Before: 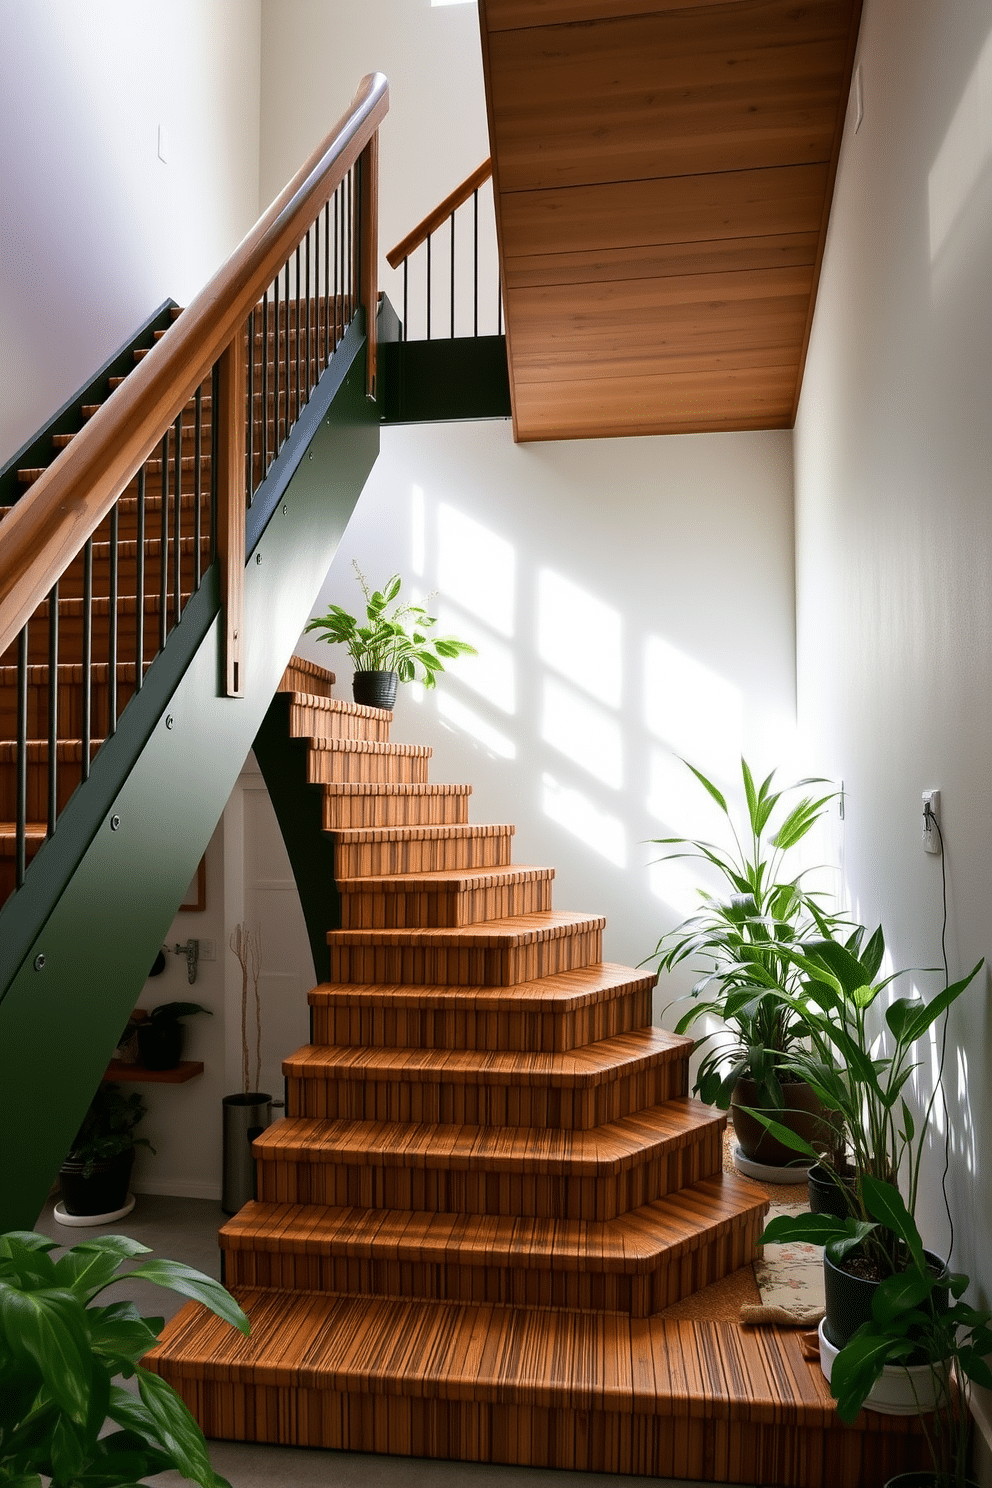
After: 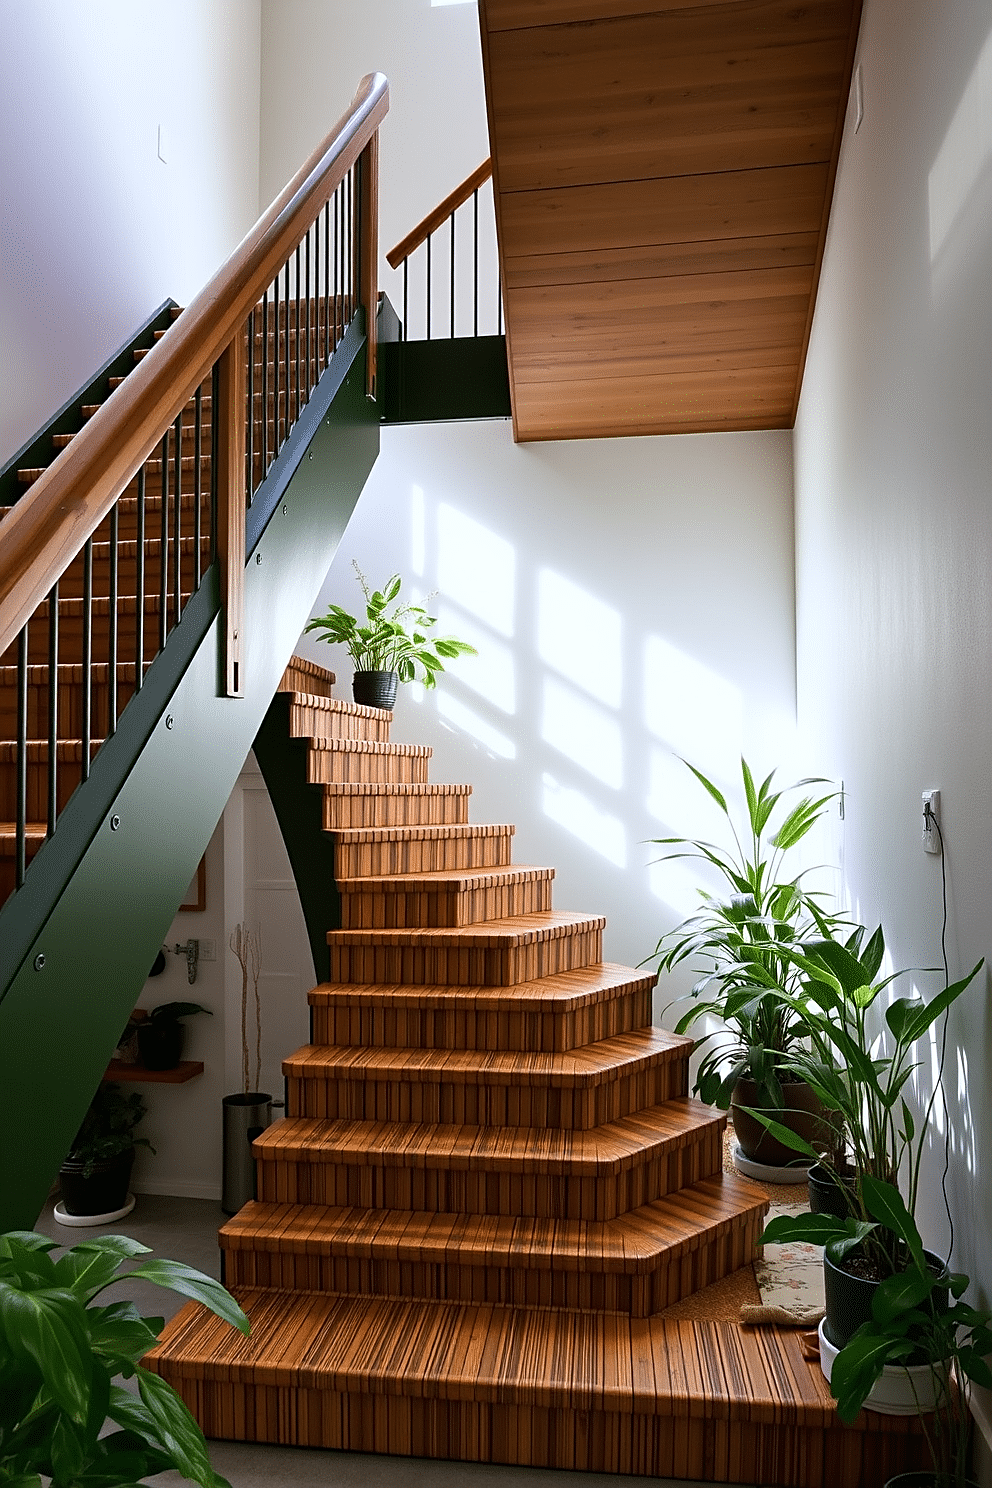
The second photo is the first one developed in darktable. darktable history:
white balance: red 0.967, blue 1.049
exposure: compensate highlight preservation false
sharpen: on, module defaults
